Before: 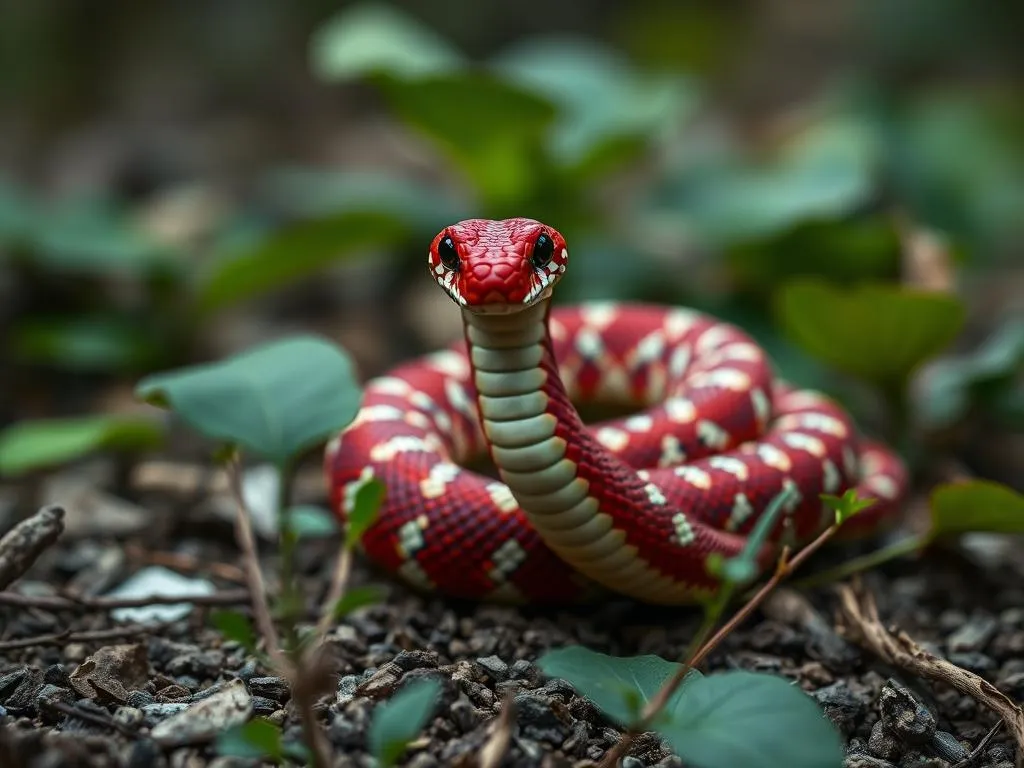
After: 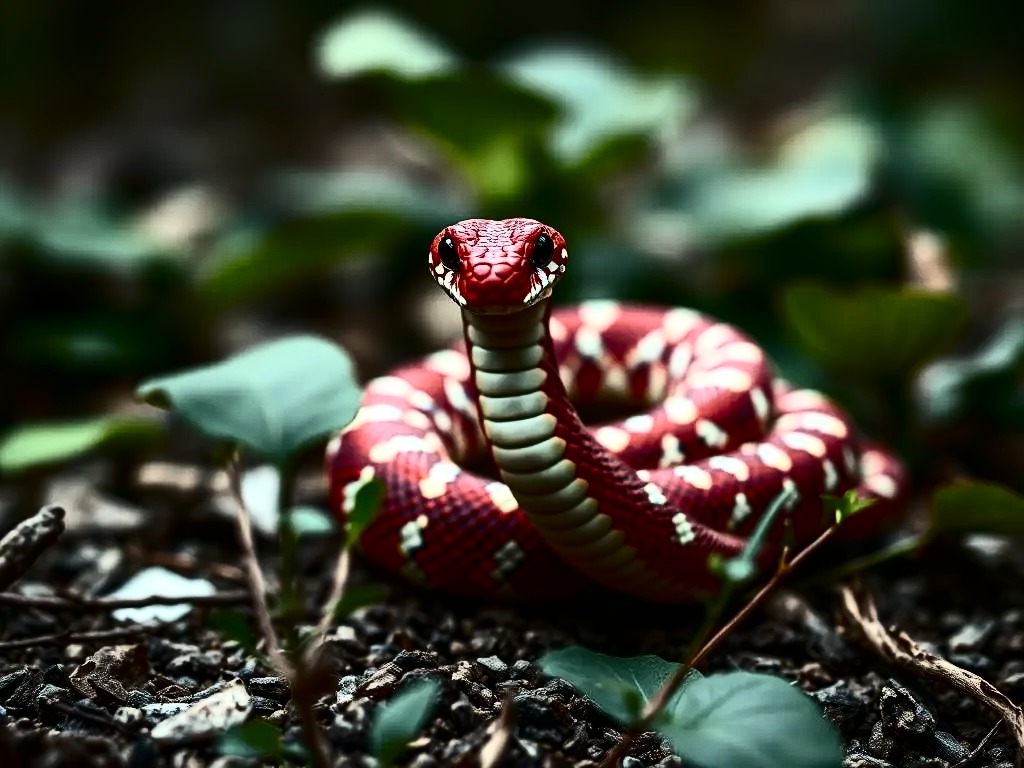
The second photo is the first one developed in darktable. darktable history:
contrast brightness saturation: contrast 0.515, saturation -0.097
tone equalizer: -8 EV -0.393 EV, -7 EV -0.394 EV, -6 EV -0.31 EV, -5 EV -0.22 EV, -3 EV 0.229 EV, -2 EV 0.322 EV, -1 EV 0.38 EV, +0 EV 0.427 EV
exposure: compensate highlight preservation false
